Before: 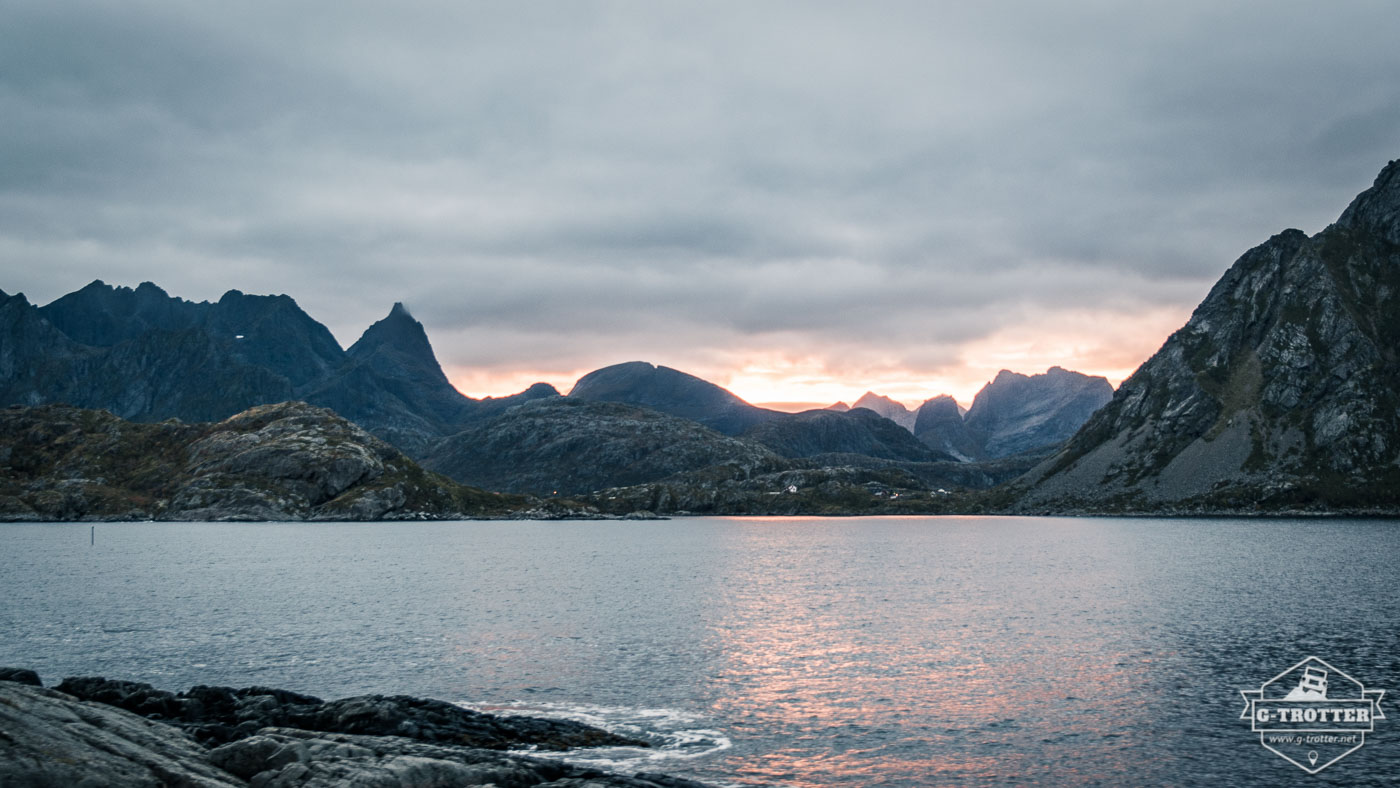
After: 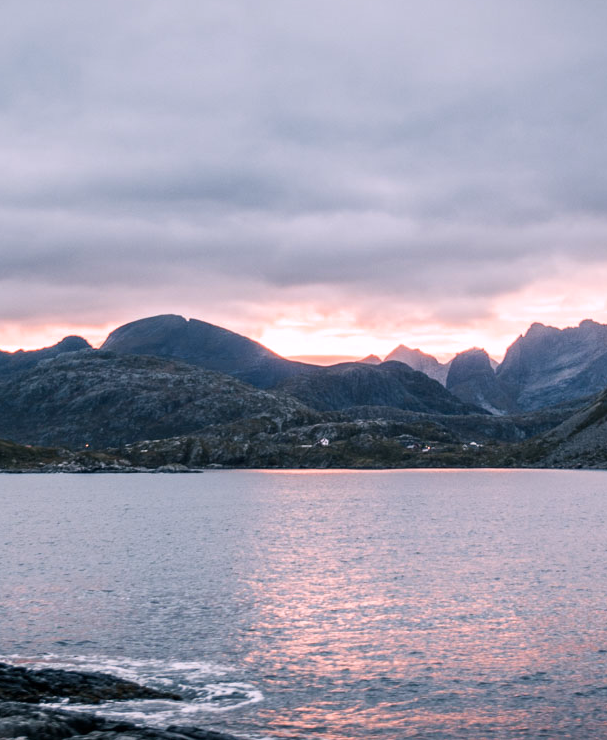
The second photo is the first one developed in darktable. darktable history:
crop: left 33.452%, top 6.025%, right 23.155%
white balance: red 1.05, blue 1.072
